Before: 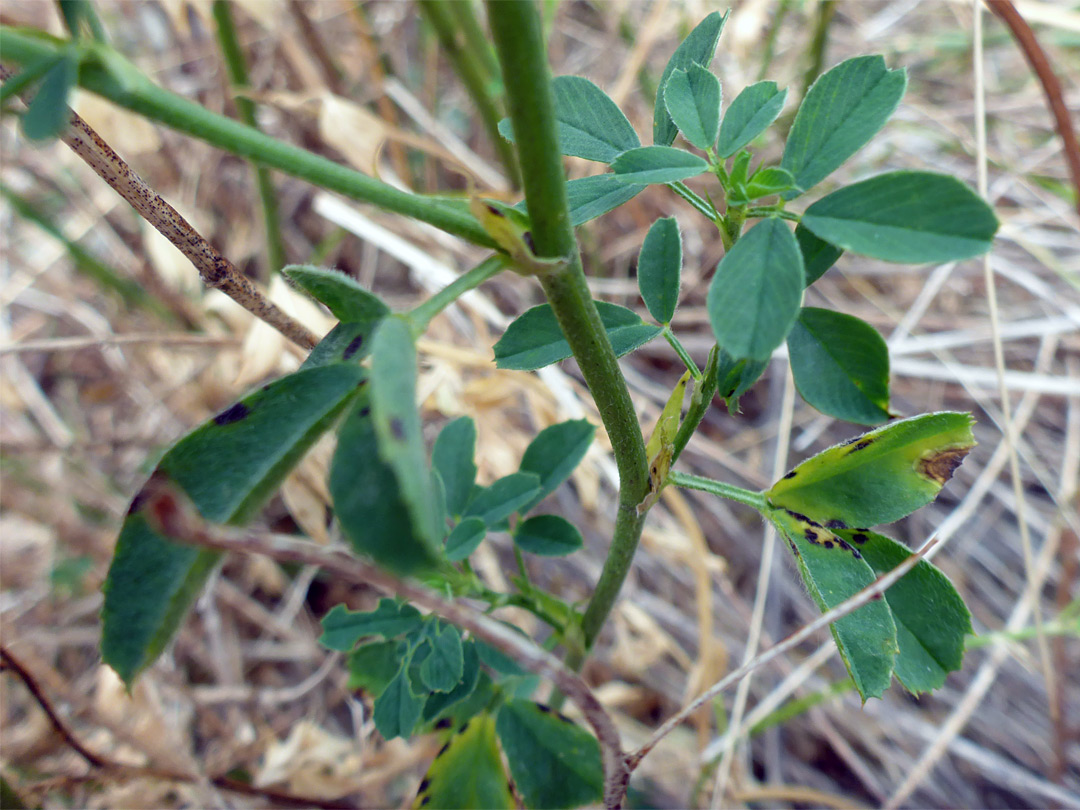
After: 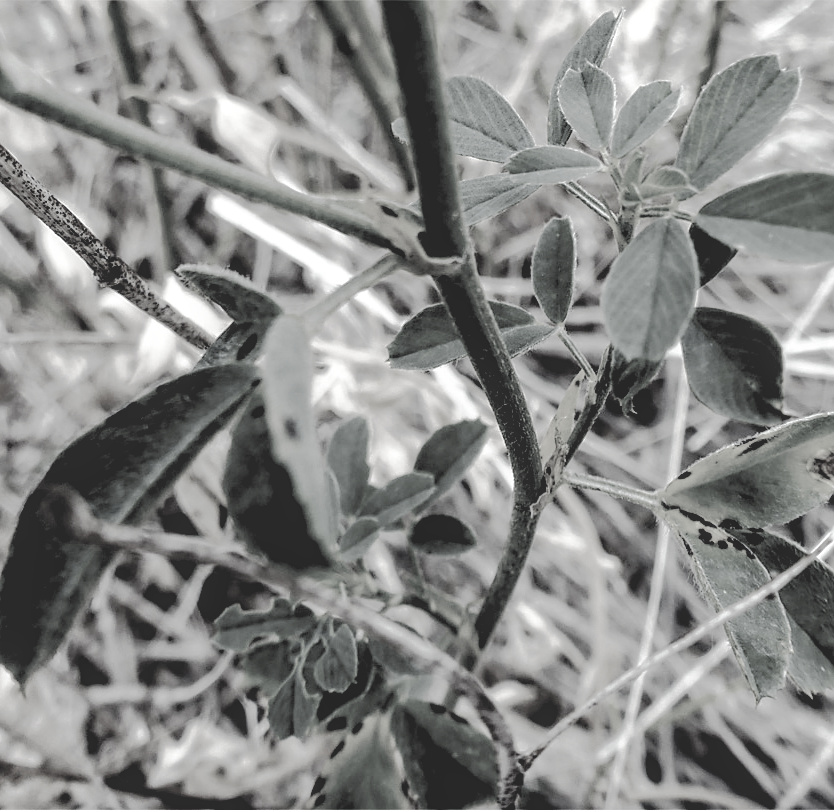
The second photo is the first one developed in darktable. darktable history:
base curve: curves: ch0 [(0.065, 0.026) (0.236, 0.358) (0.53, 0.546) (0.777, 0.841) (0.924, 0.992)], preserve colors none
crop: left 9.896%, right 12.798%
local contrast: on, module defaults
color balance rgb: linear chroma grading › global chroma 15.242%, perceptual saturation grading › global saturation 29.363%
color zones: curves: ch1 [(0, 0.153) (0.143, 0.15) (0.286, 0.151) (0.429, 0.152) (0.571, 0.152) (0.714, 0.151) (0.857, 0.151) (1, 0.153)], mix 38.5%
sharpen: radius 1.826, amount 0.392, threshold 1.699
velvia: on, module defaults
